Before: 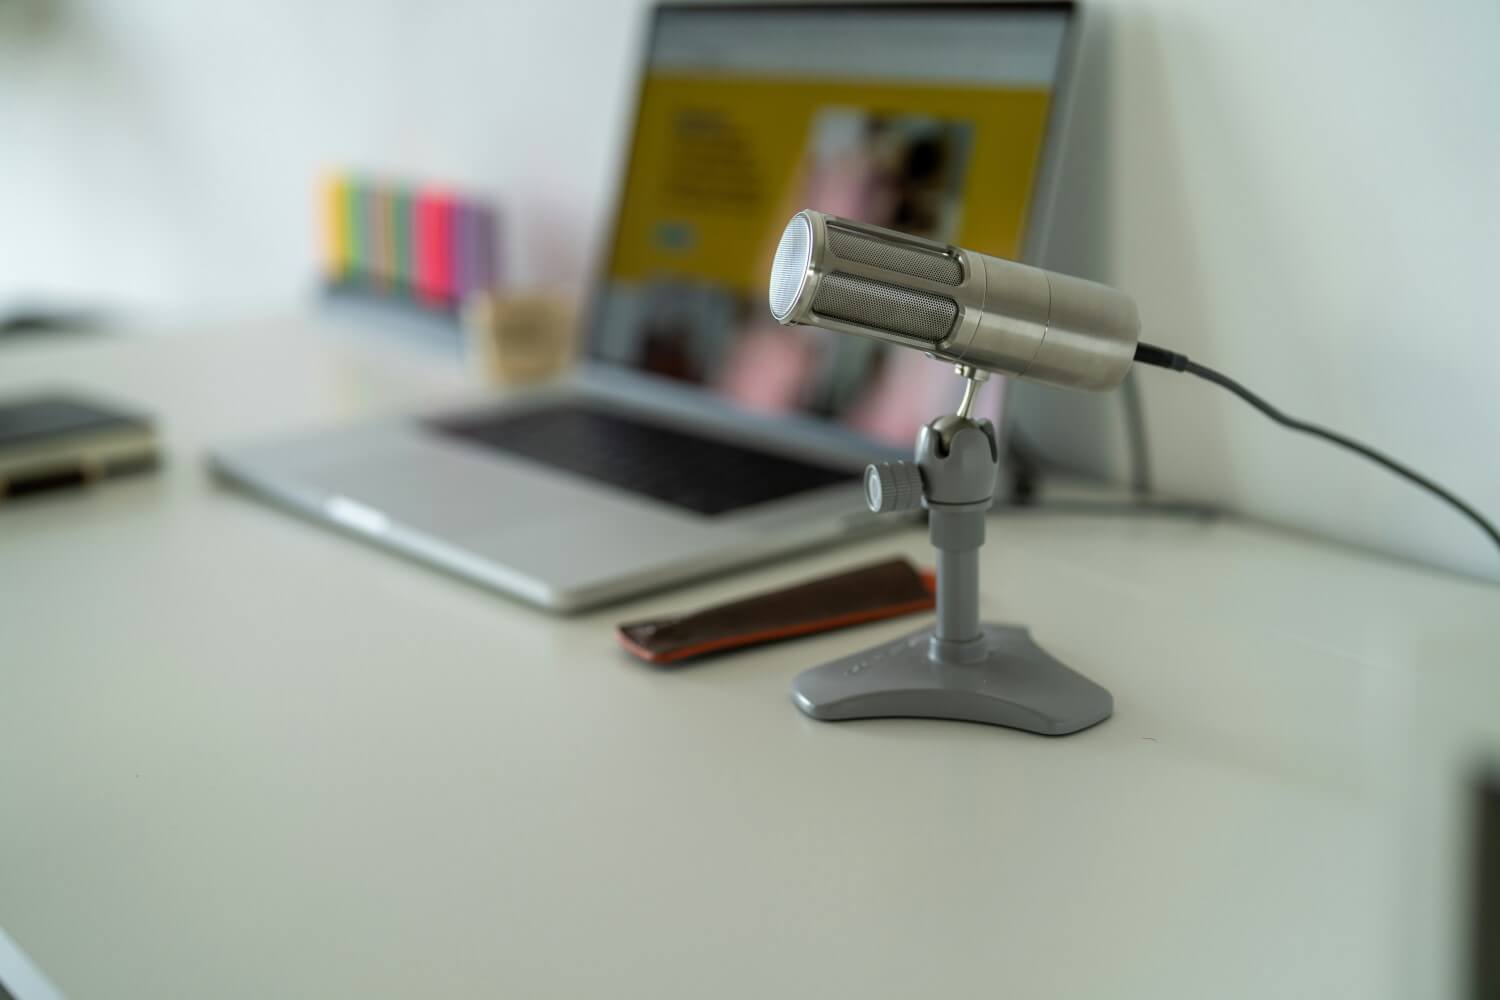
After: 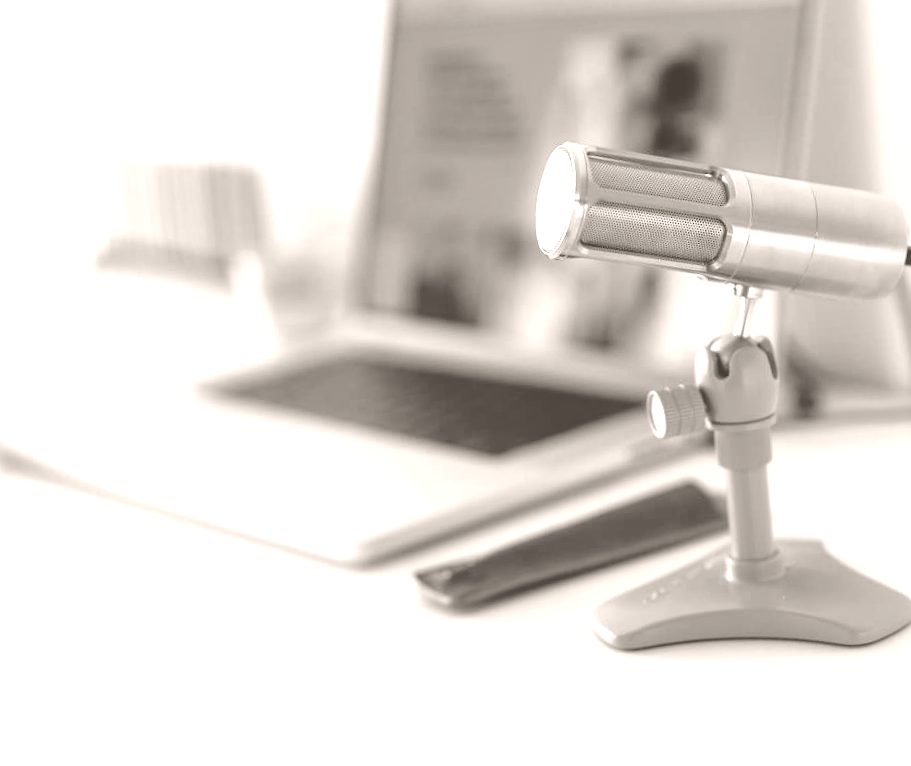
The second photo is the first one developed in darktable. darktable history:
exposure: black level correction 0.005, exposure 0.286 EV, compensate highlight preservation false
colorize: hue 34.49°, saturation 35.33%, source mix 100%, lightness 55%, version 1
rotate and perspective: rotation -4.86°, automatic cropping off
crop: left 16.202%, top 11.208%, right 26.045%, bottom 20.557%
